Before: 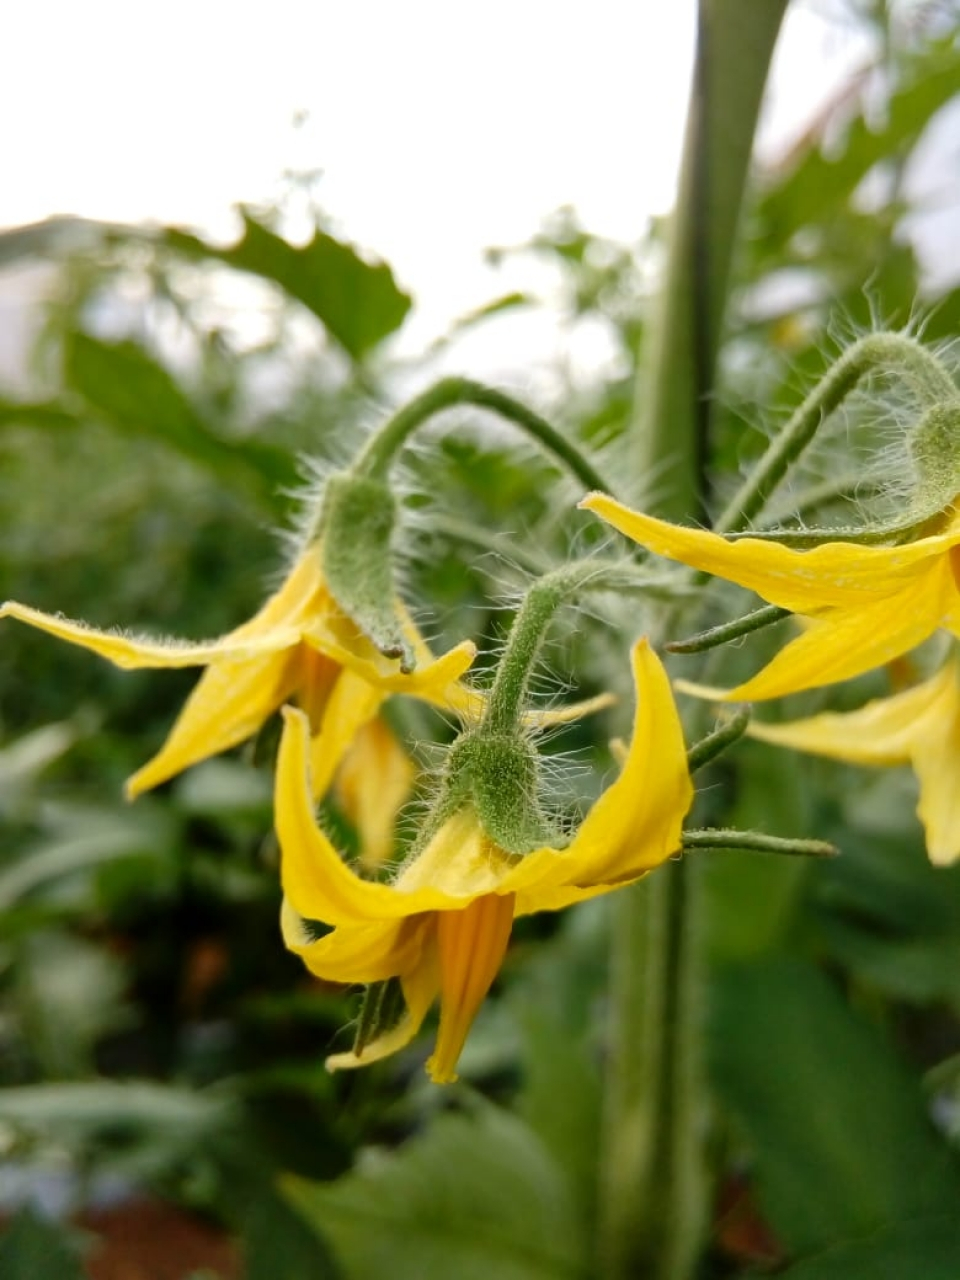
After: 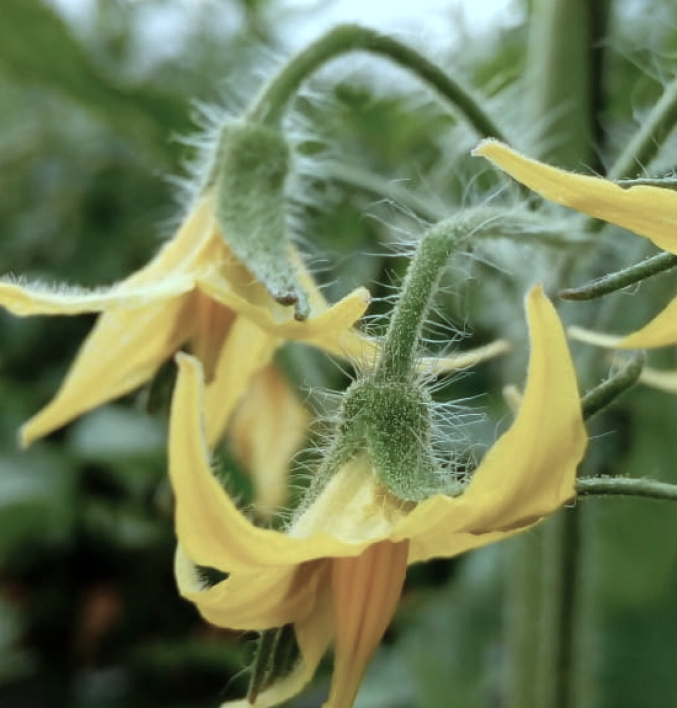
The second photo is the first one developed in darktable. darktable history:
crop: left 11.123%, top 27.61%, right 18.3%, bottom 17.034%
color correction: highlights a* -12.64, highlights b* -18.1, saturation 0.7
